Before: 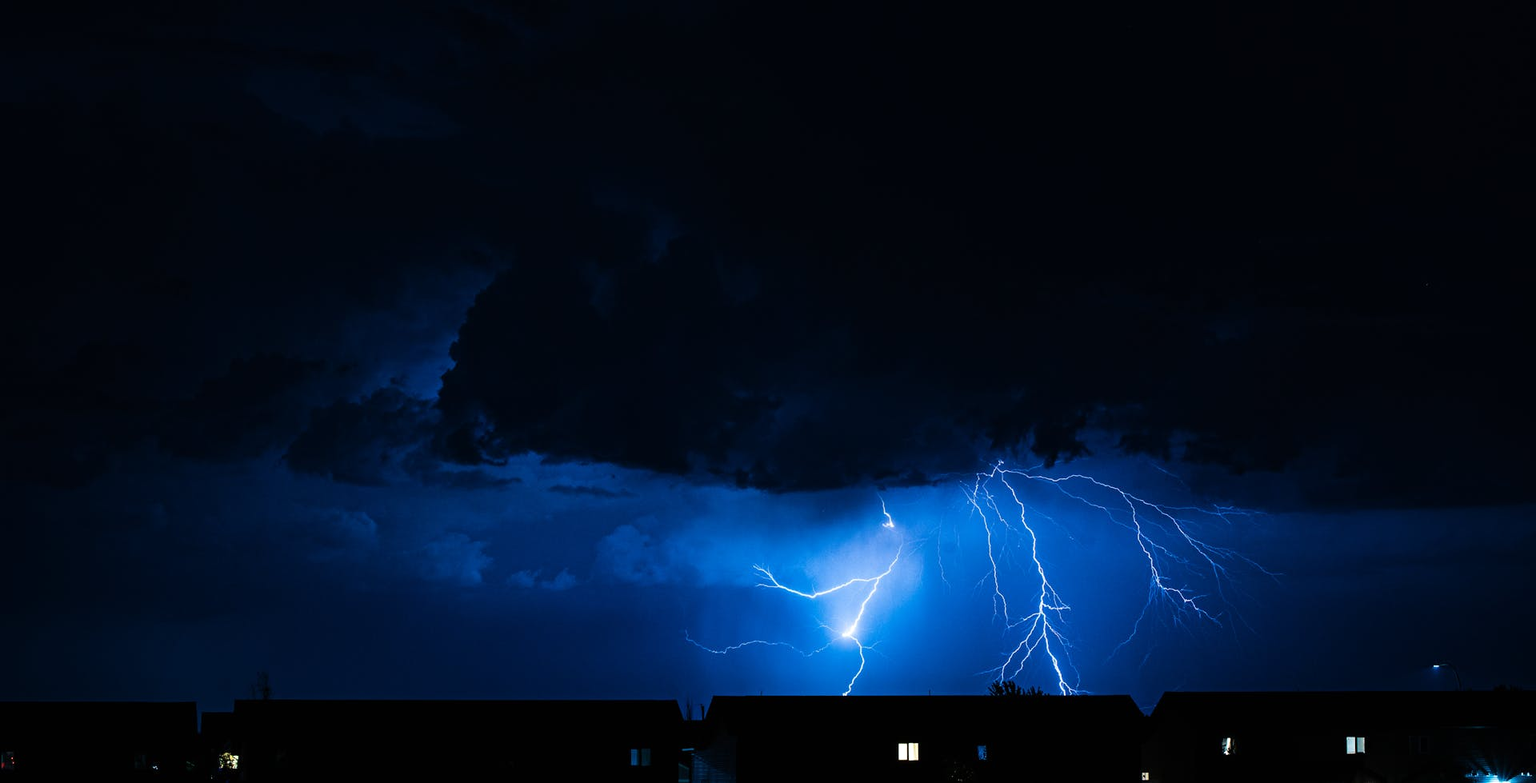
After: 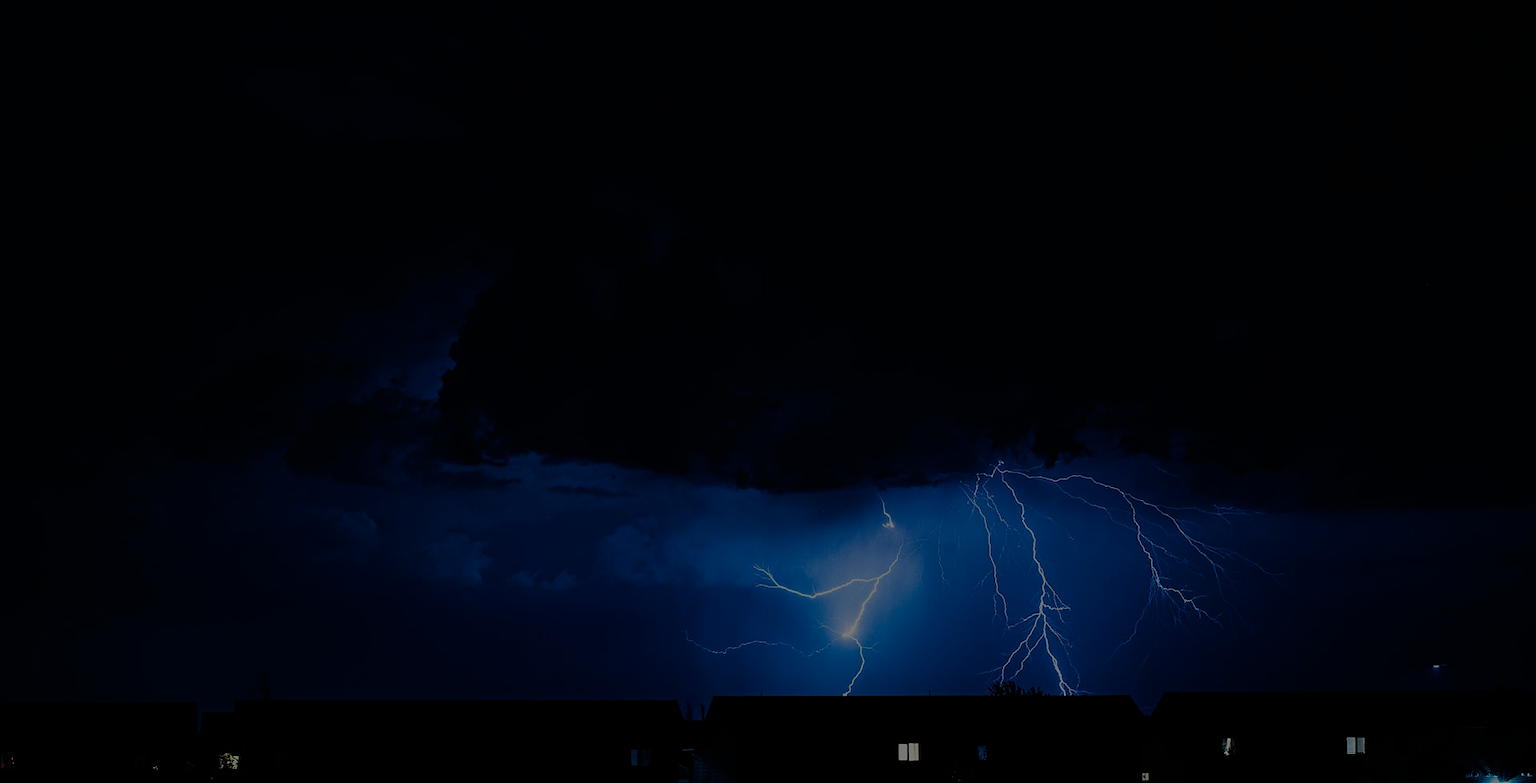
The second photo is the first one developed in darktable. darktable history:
exposure: exposure -2.43 EV, compensate exposure bias true, compensate highlight preservation false
sharpen: radius 0.998
